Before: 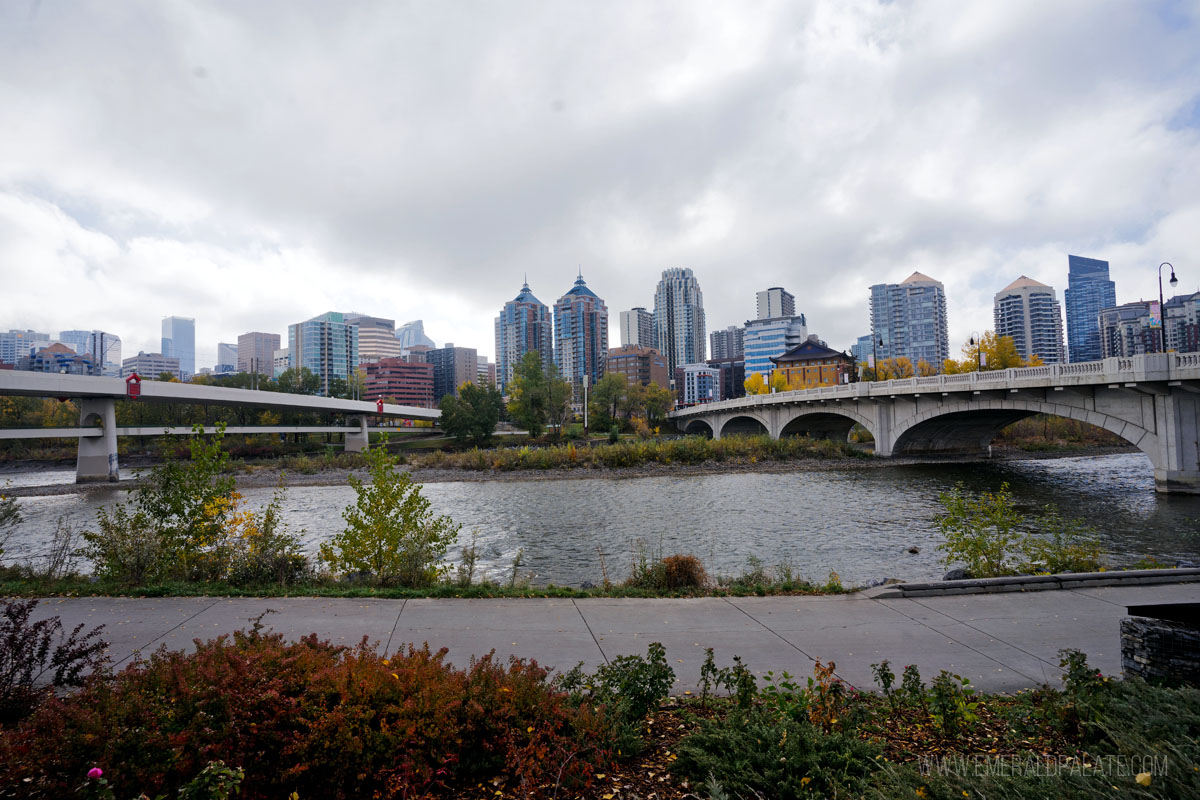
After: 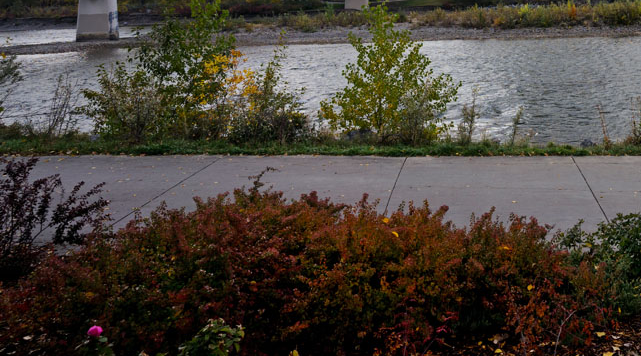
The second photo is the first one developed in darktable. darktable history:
crop and rotate: top 55.285%, right 46.526%, bottom 0.151%
